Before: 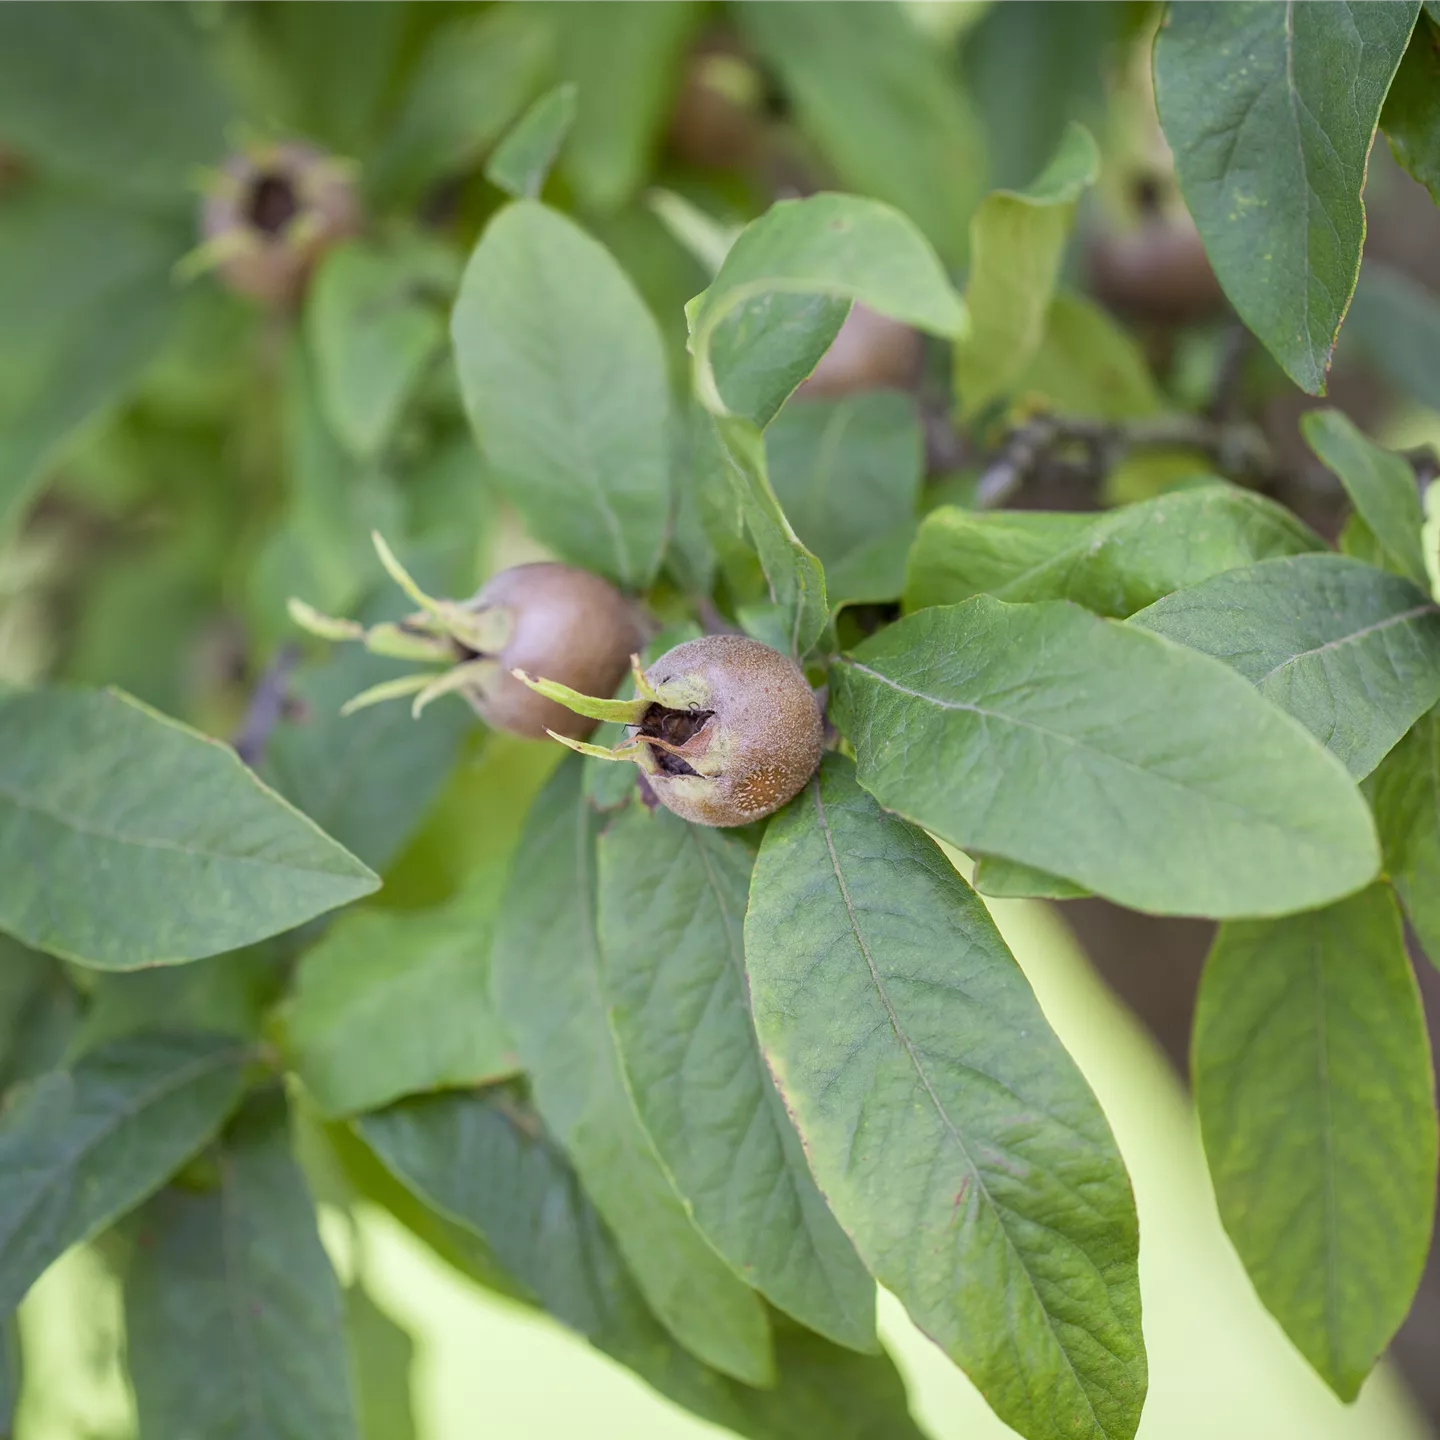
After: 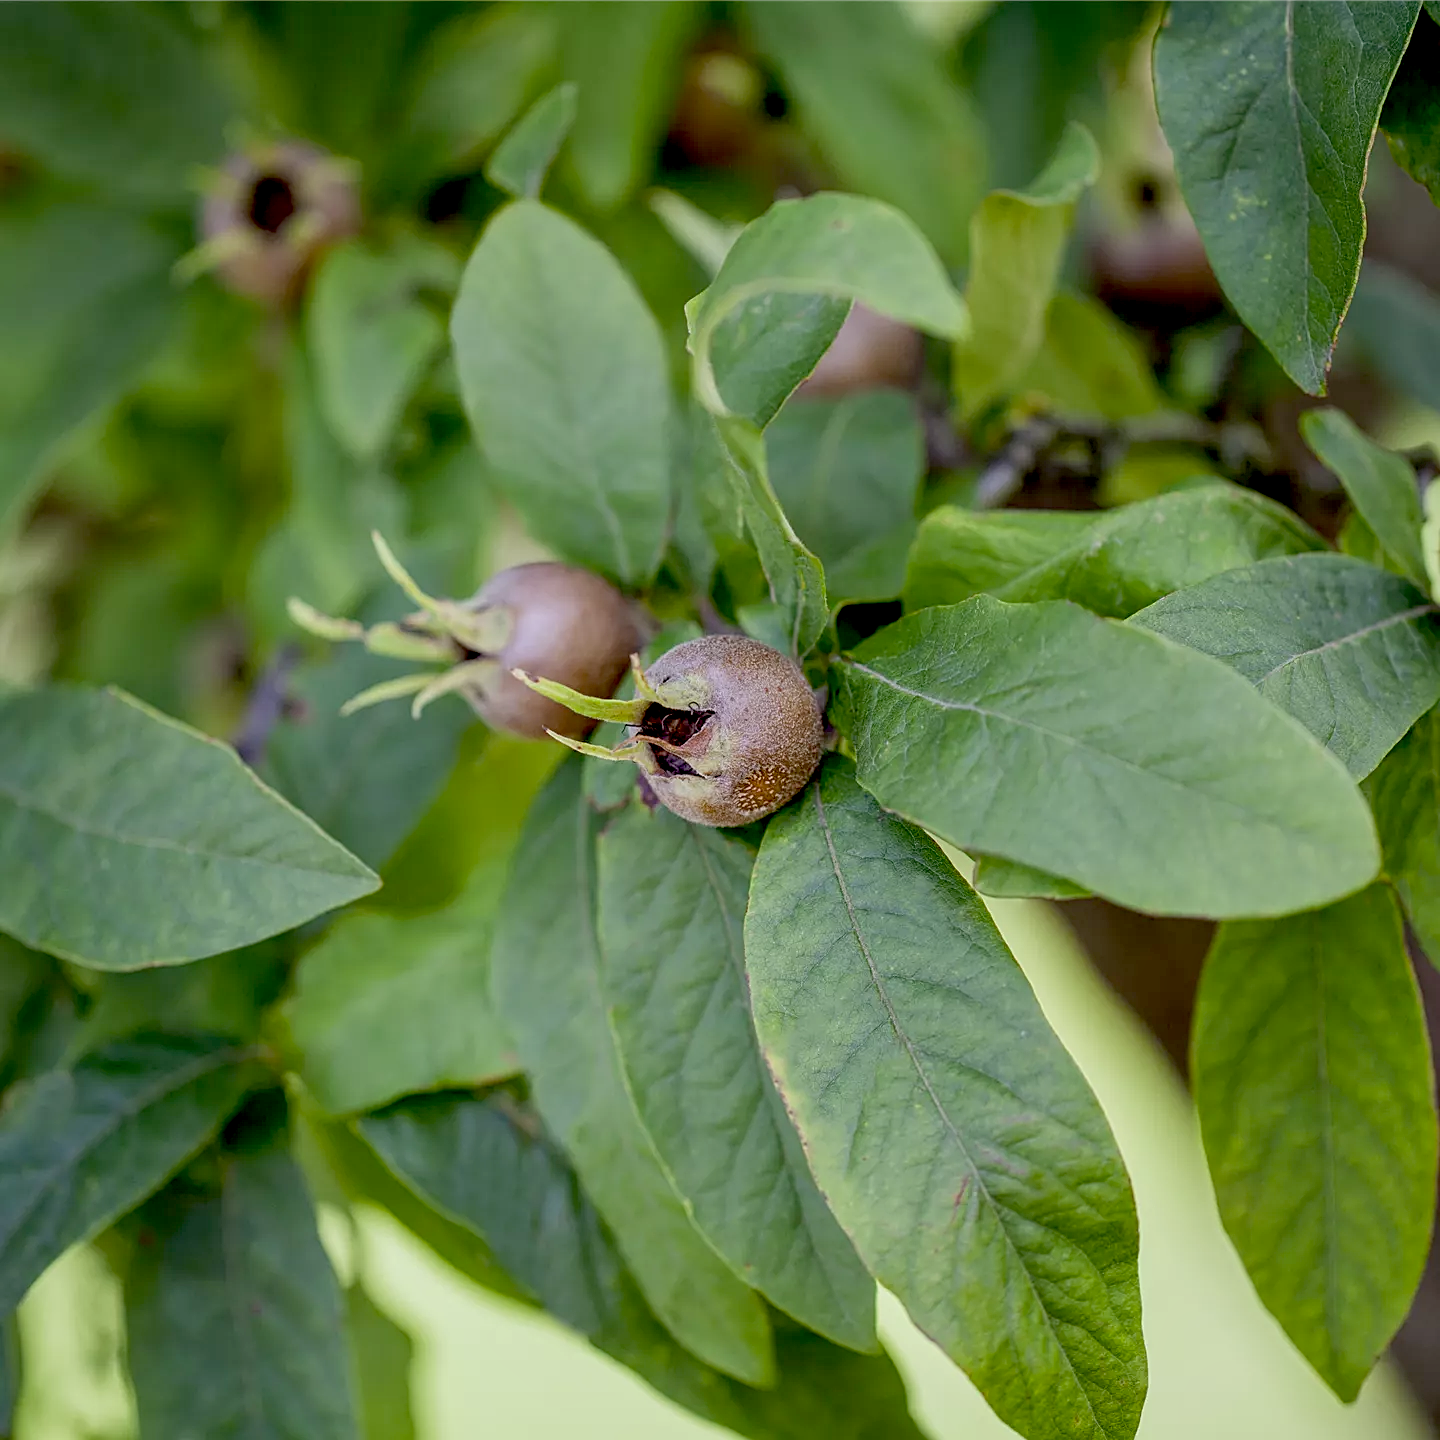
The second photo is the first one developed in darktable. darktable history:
exposure: black level correction 0.046, exposure -0.228 EV, compensate highlight preservation false
local contrast: detail 110%
sharpen: on, module defaults
